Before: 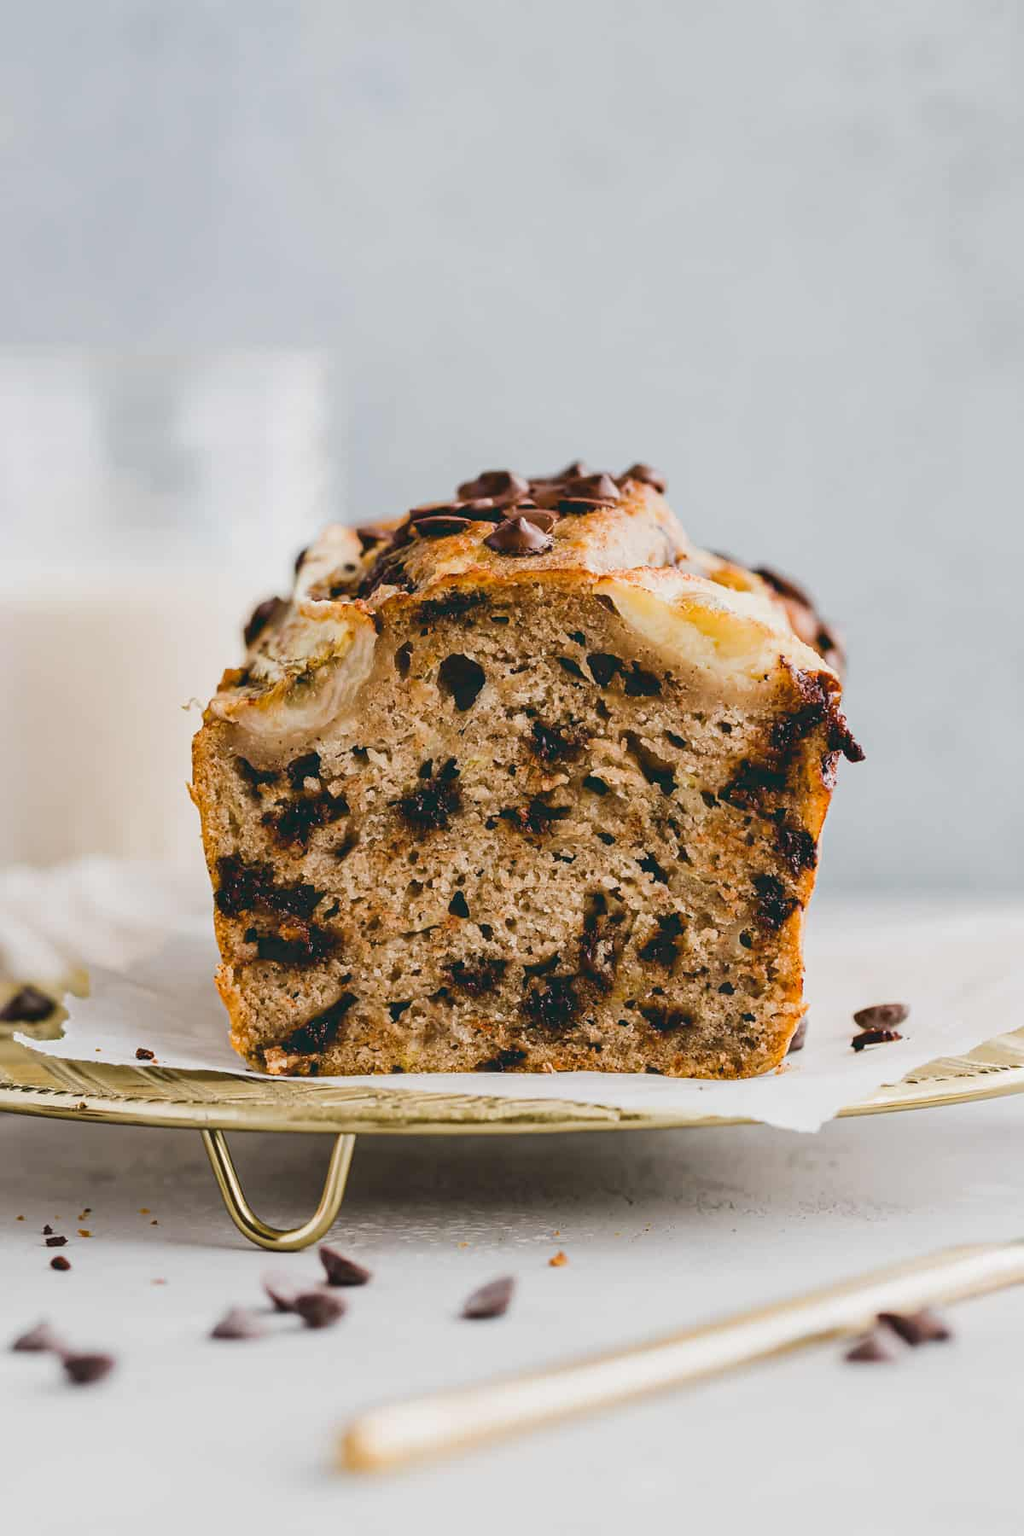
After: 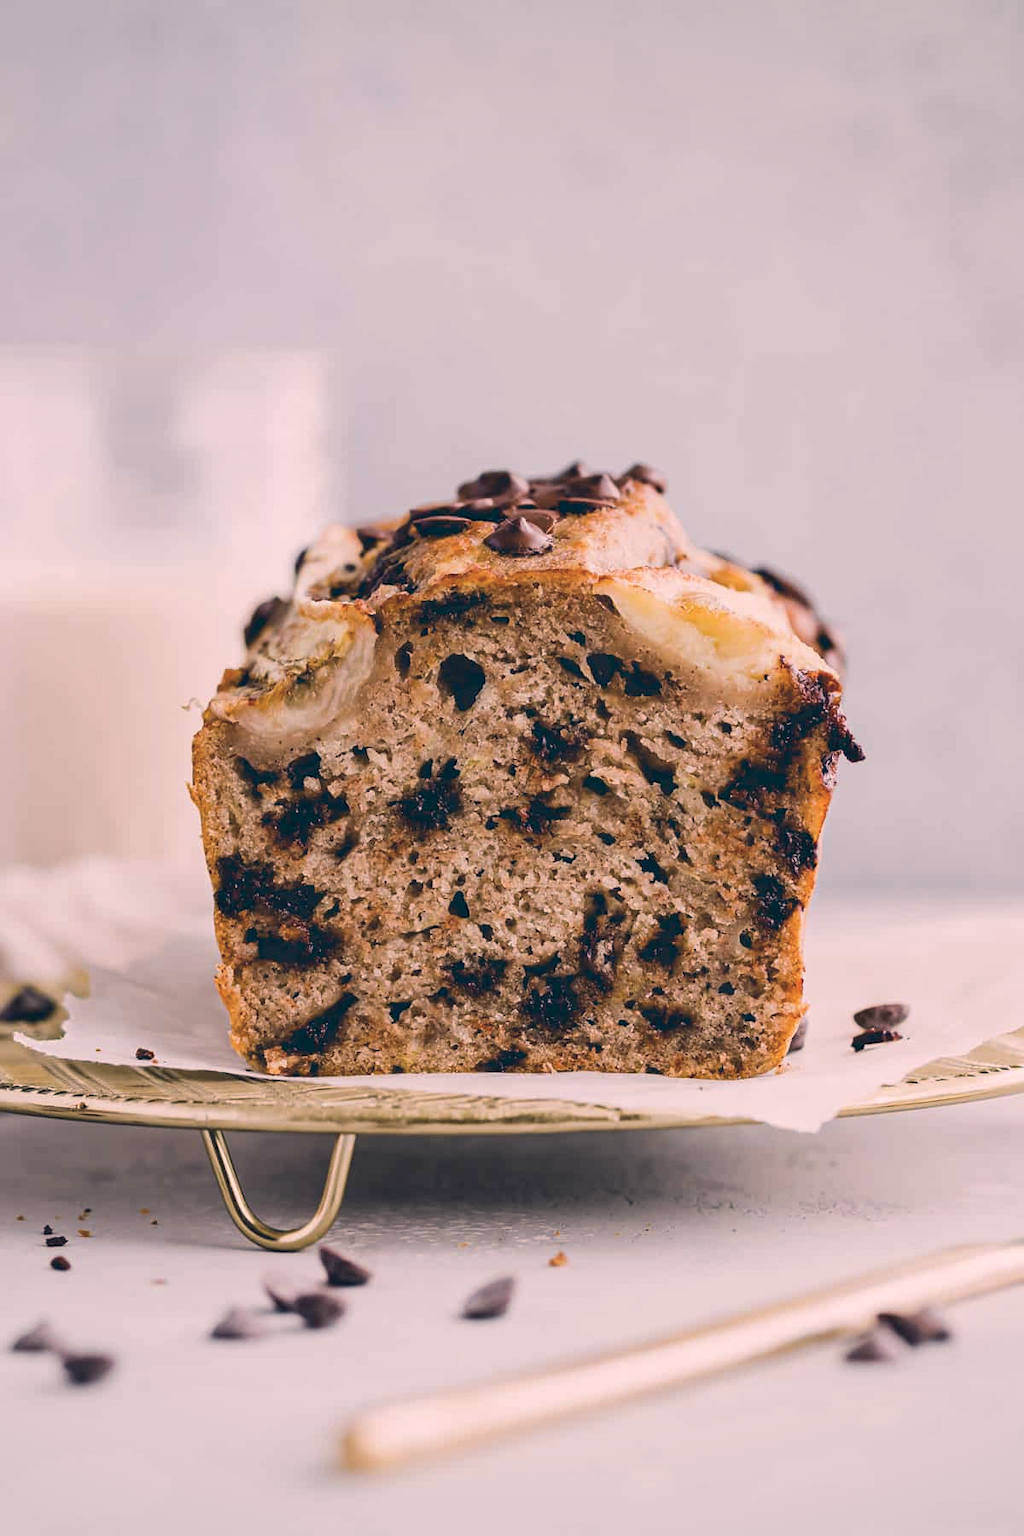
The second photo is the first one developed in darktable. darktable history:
vignetting: fall-off start 85%, fall-off radius 80%, brightness -0.182, saturation -0.3, width/height ratio 1.219, dithering 8-bit output, unbound false
color correction: highlights a* 14.46, highlights b* 5.85, shadows a* -5.53, shadows b* -15.24, saturation 0.85
